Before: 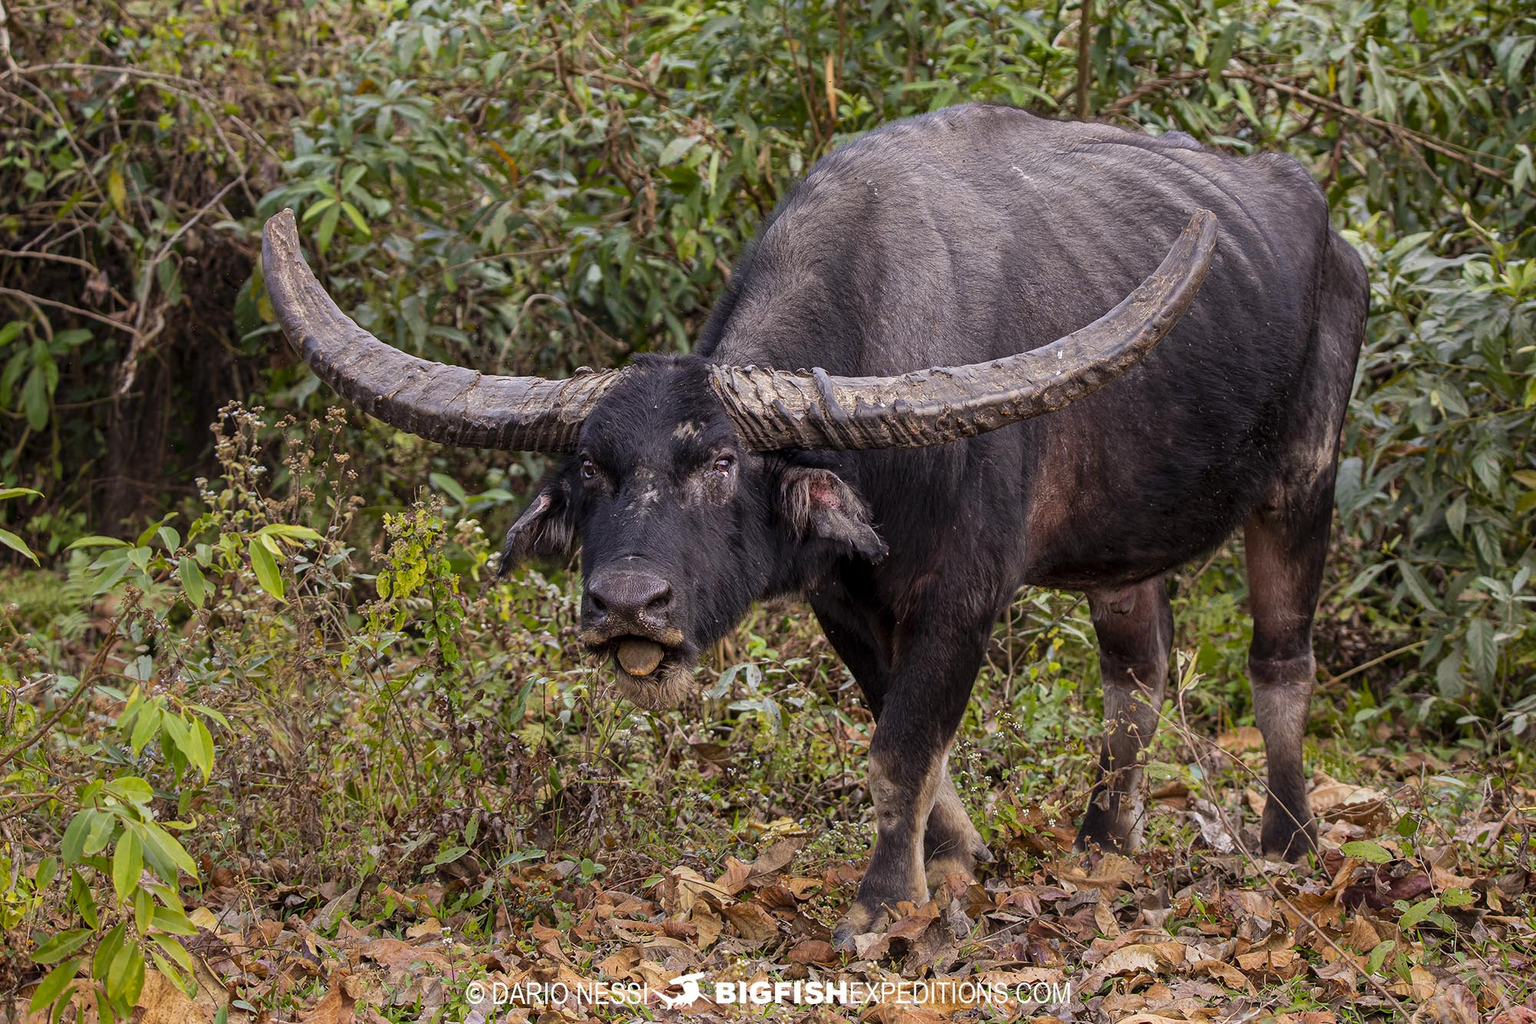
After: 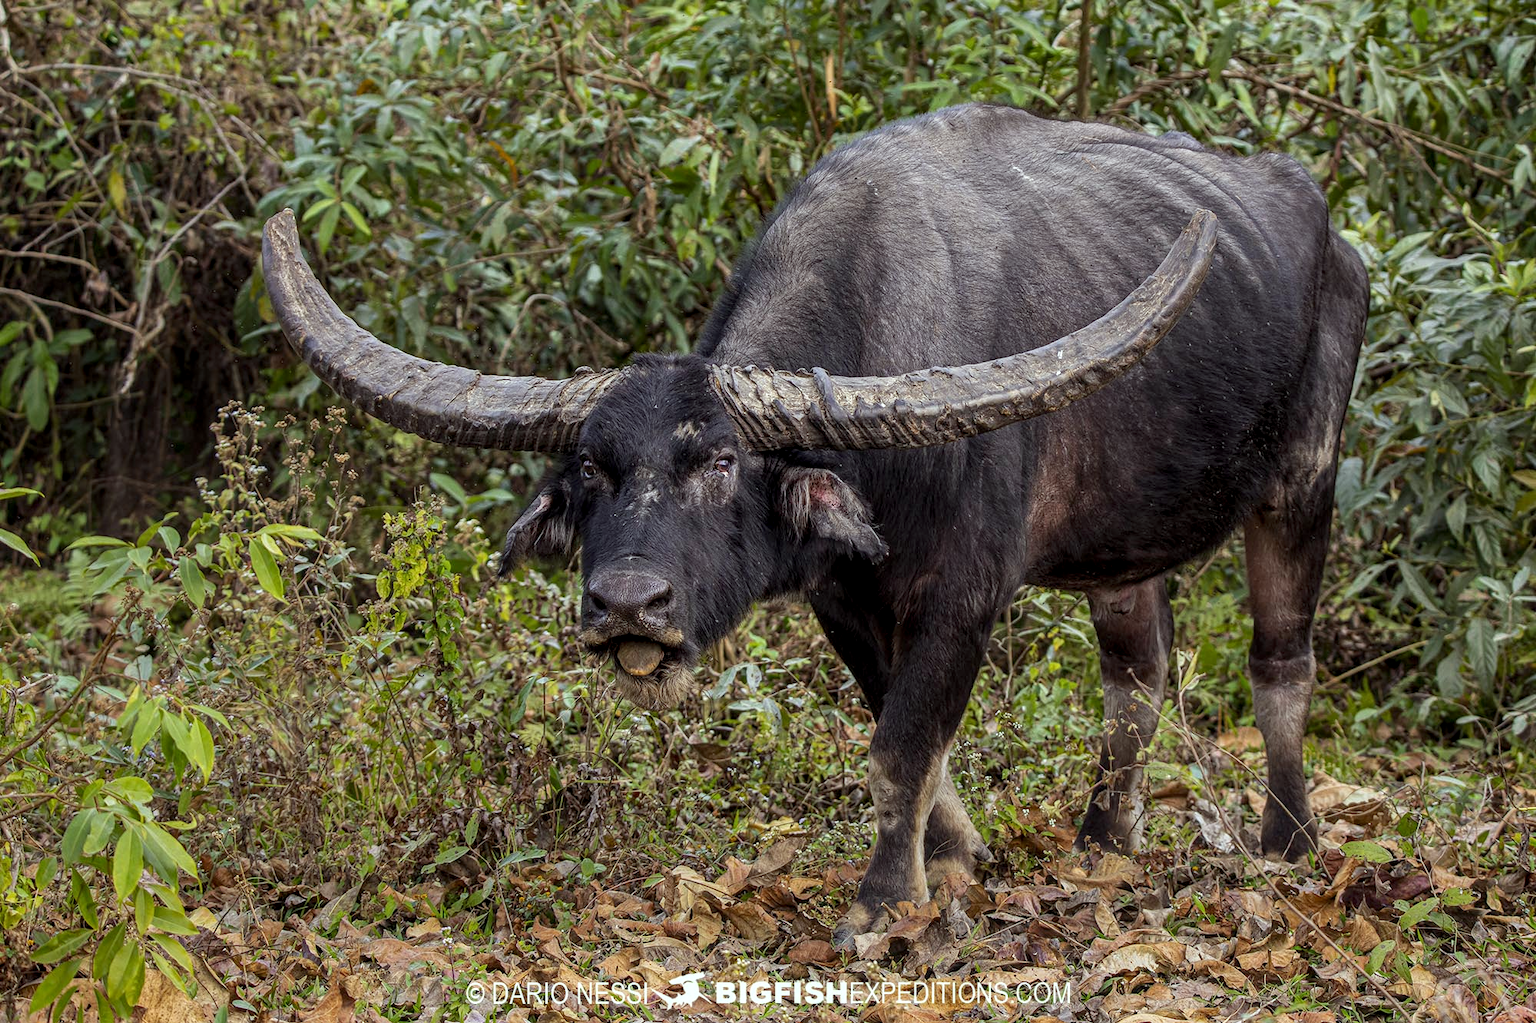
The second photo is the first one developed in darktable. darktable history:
local contrast: on, module defaults
color correction: highlights a* -6.88, highlights b* 0.479
